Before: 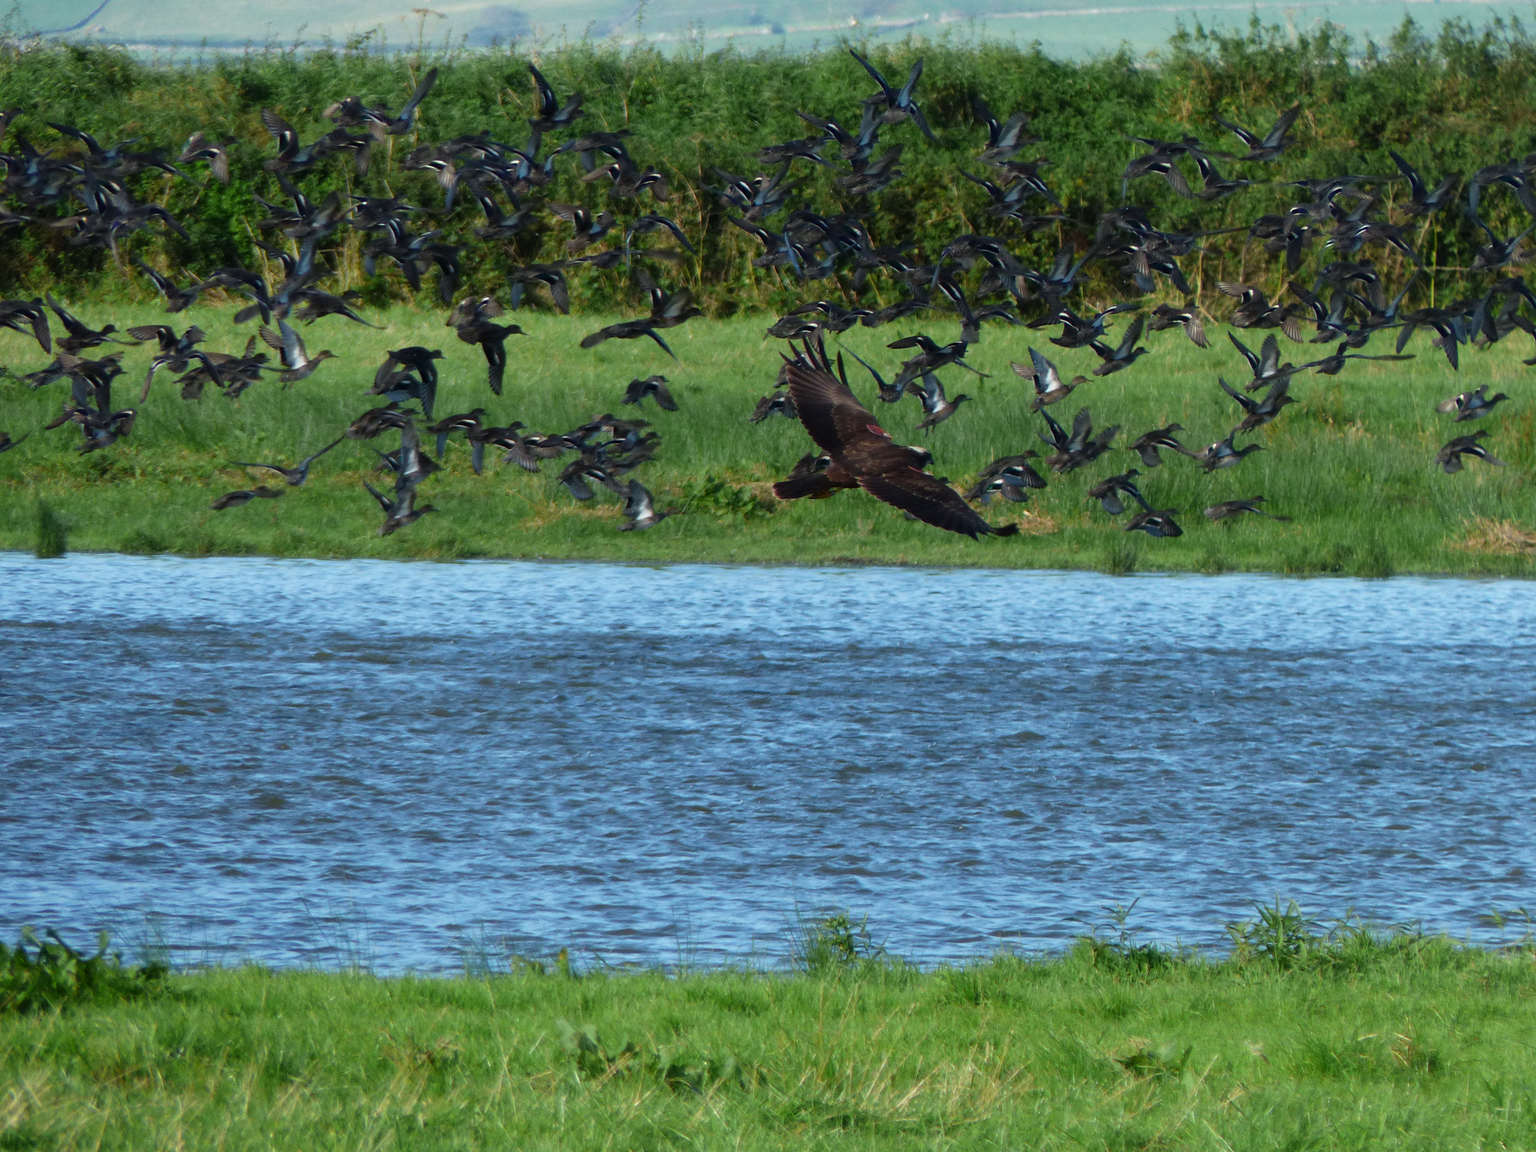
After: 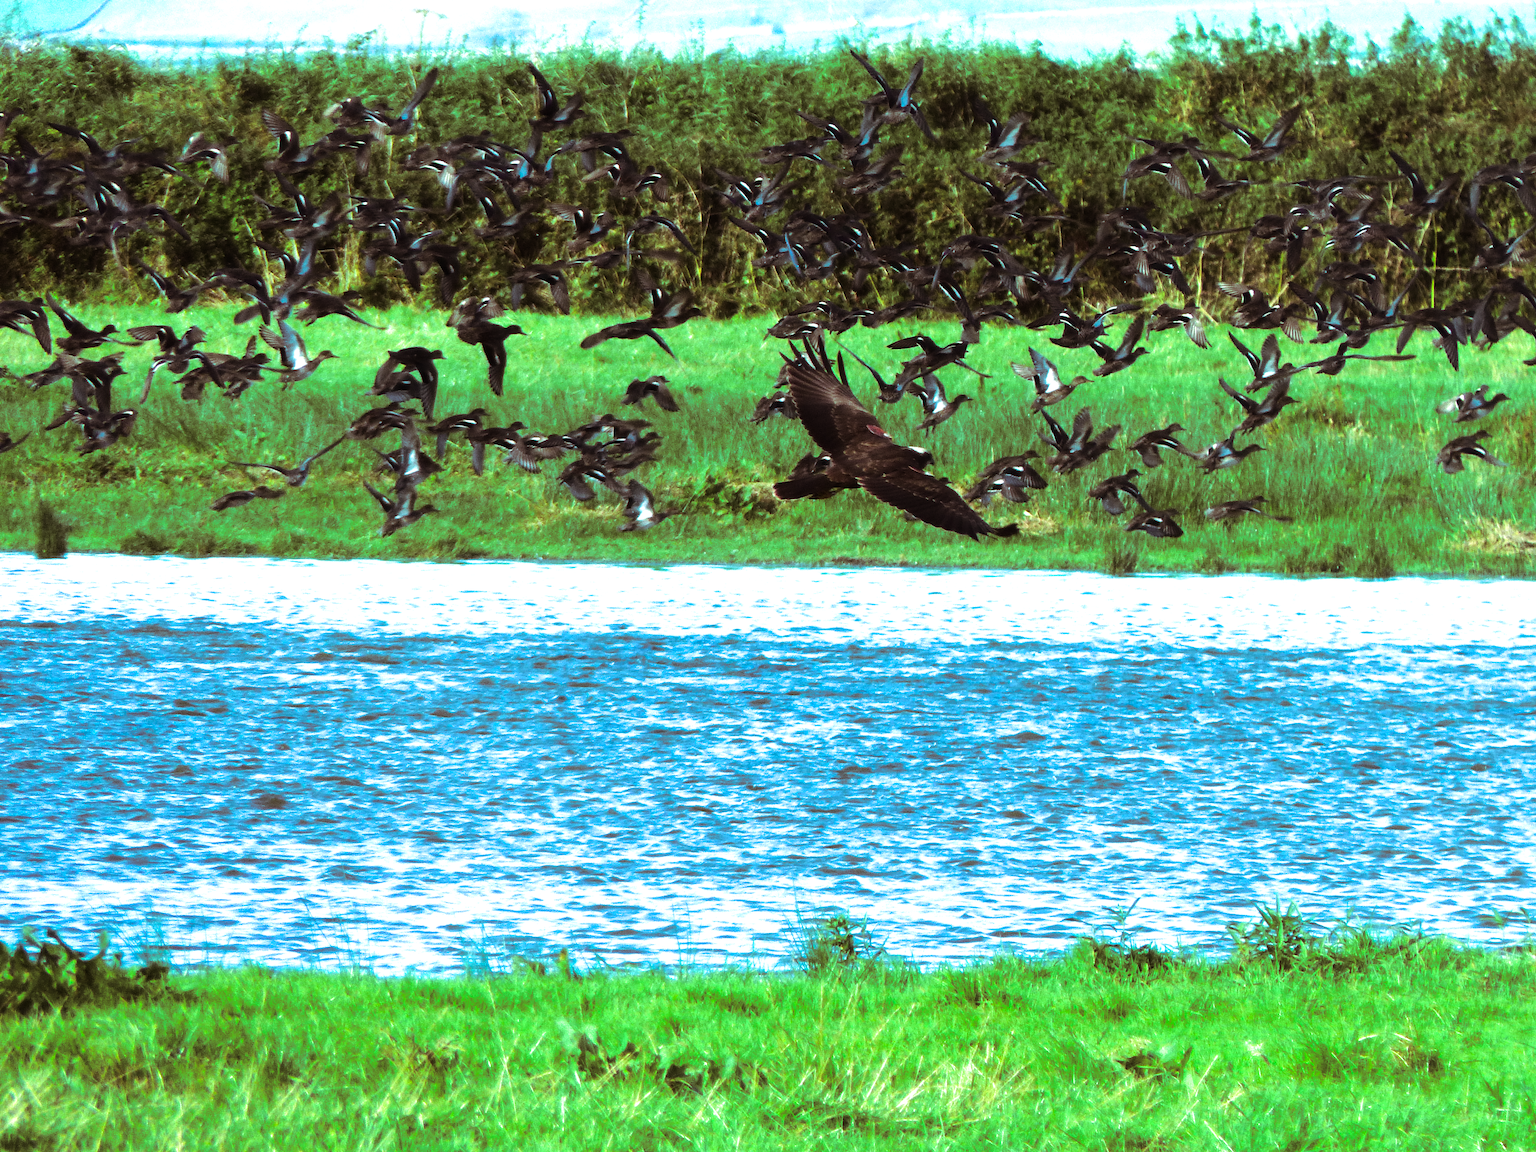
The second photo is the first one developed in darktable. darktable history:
tone equalizer: -8 EV -0.75 EV, -7 EV -0.7 EV, -6 EV -0.6 EV, -5 EV -0.4 EV, -3 EV 0.4 EV, -2 EV 0.6 EV, -1 EV 0.7 EV, +0 EV 0.75 EV, edges refinement/feathering 500, mask exposure compensation -1.57 EV, preserve details no
color balance rgb: shadows lift › chroma 11.71%, shadows lift › hue 133.46°, highlights gain › chroma 4%, highlights gain › hue 200.2°, perceptual saturation grading › global saturation 18.05%
exposure: black level correction 0, exposure 0.7 EV, compensate highlight preservation false
split-toning: highlights › hue 298.8°, highlights › saturation 0.73, compress 41.76%
